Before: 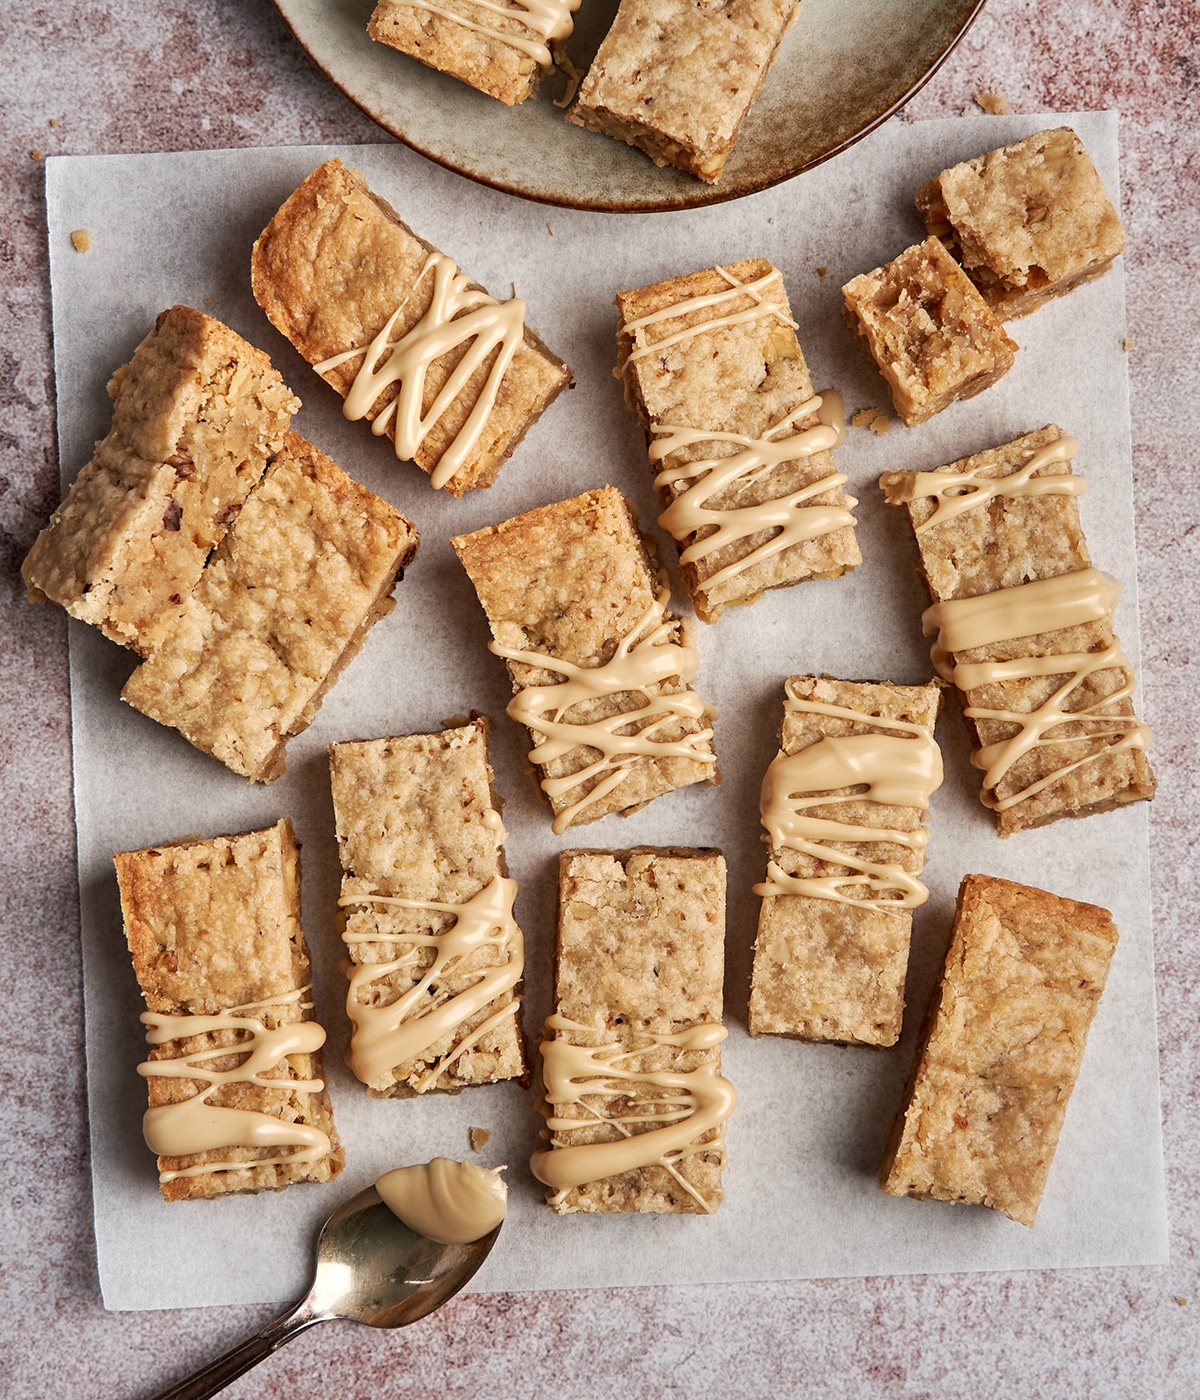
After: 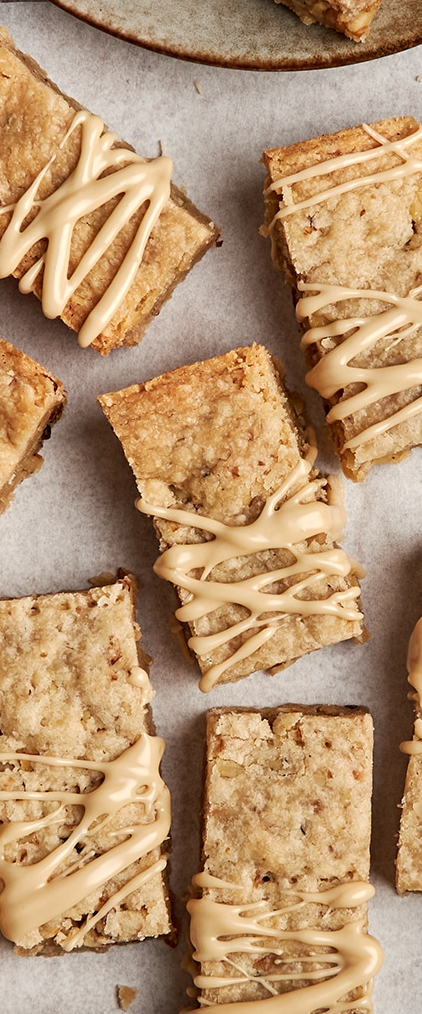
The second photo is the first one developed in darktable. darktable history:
crop and rotate: left 29.476%, top 10.214%, right 35.32%, bottom 17.333%
